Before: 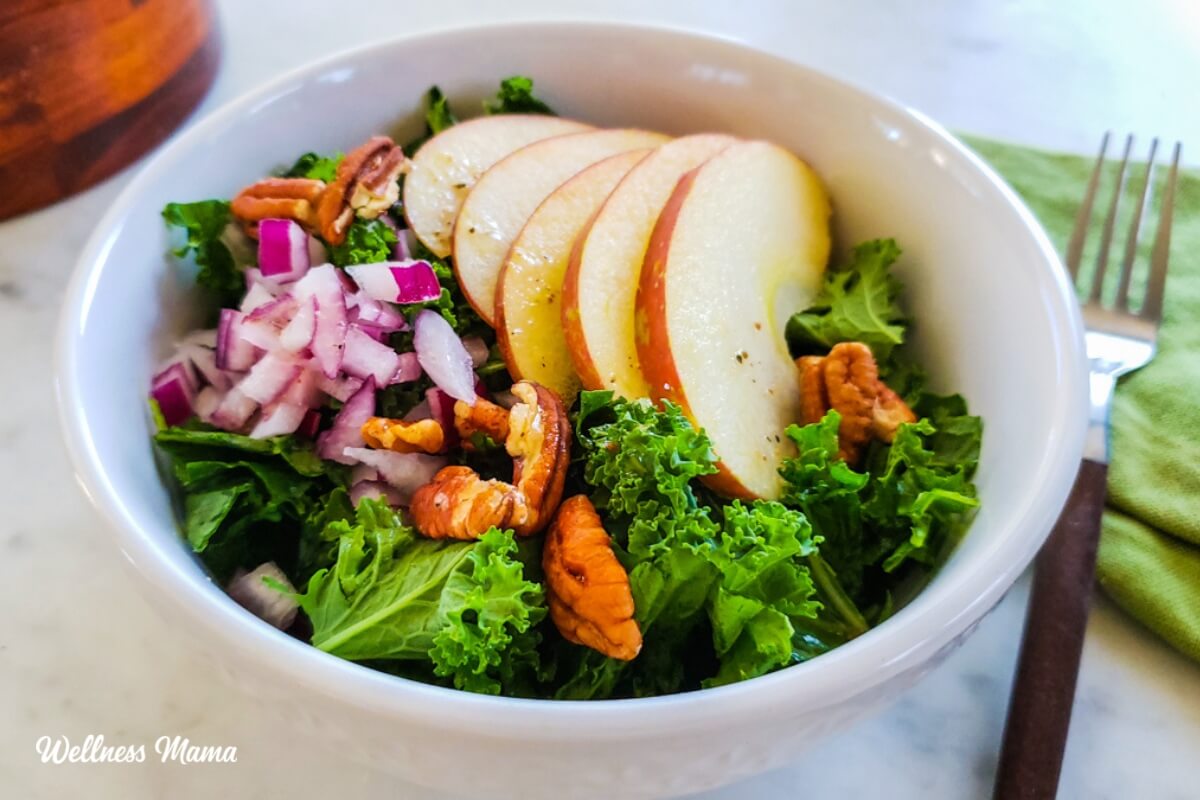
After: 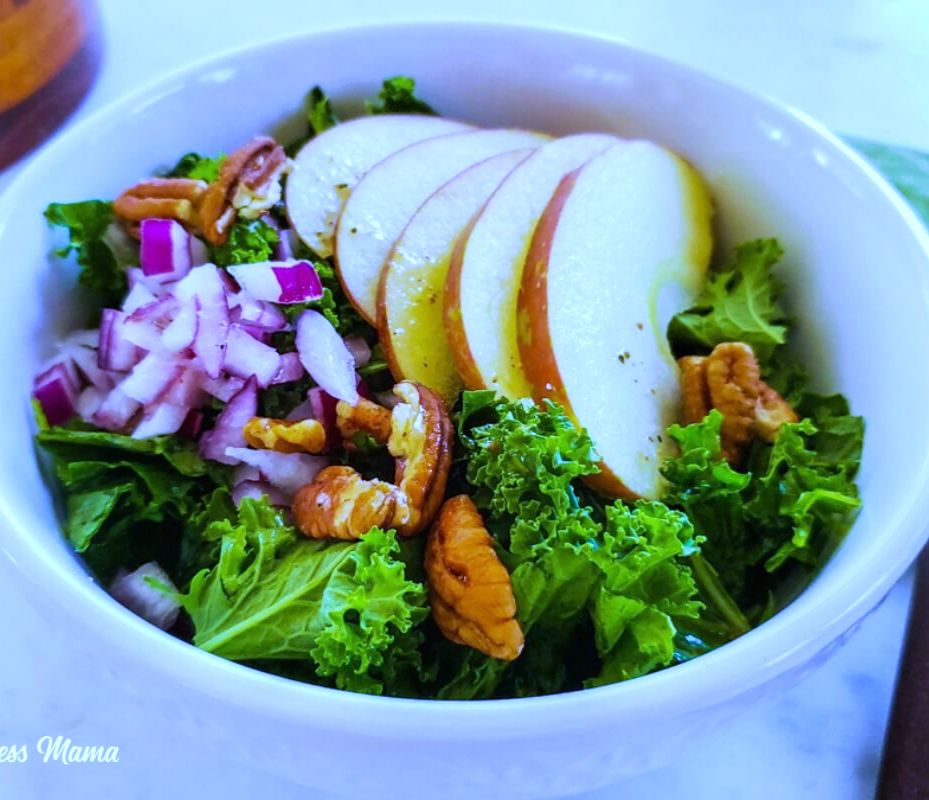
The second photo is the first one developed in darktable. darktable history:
velvia: on, module defaults
crop: left 9.88%, right 12.664%
exposure: exposure 0.15 EV, compensate highlight preservation false
white balance: red 0.766, blue 1.537
